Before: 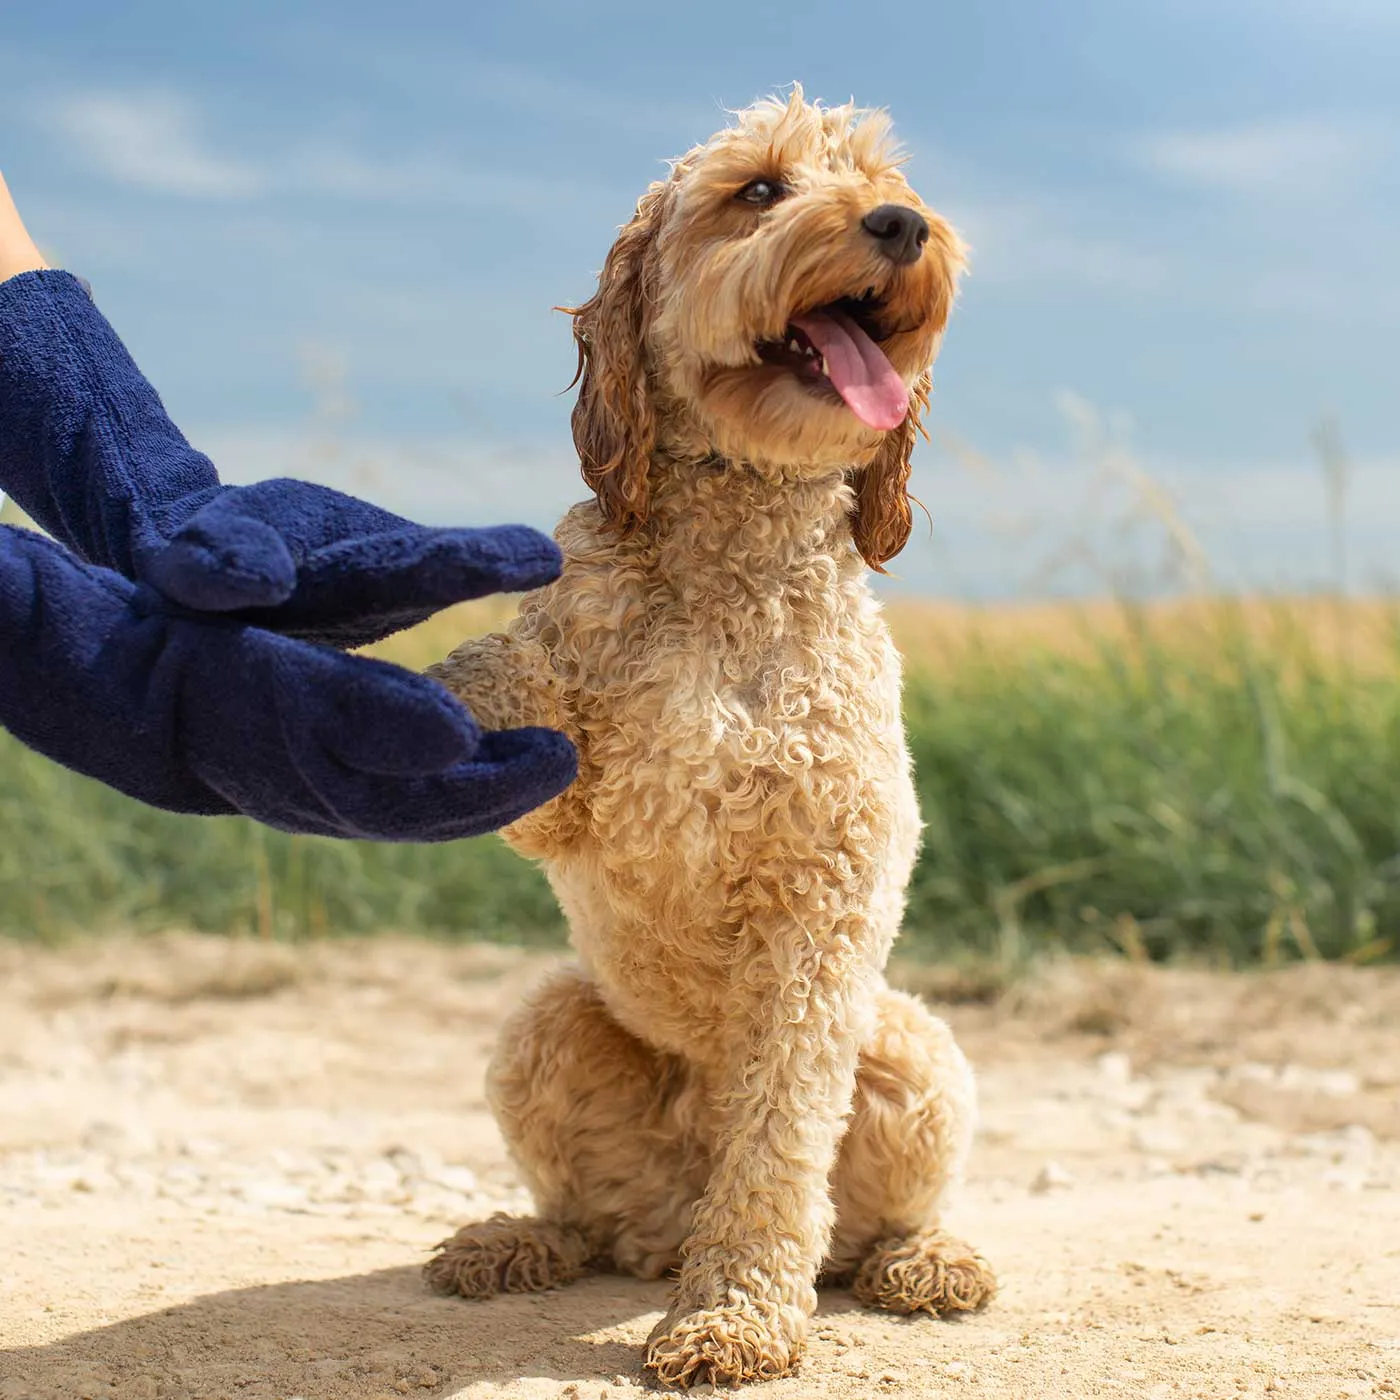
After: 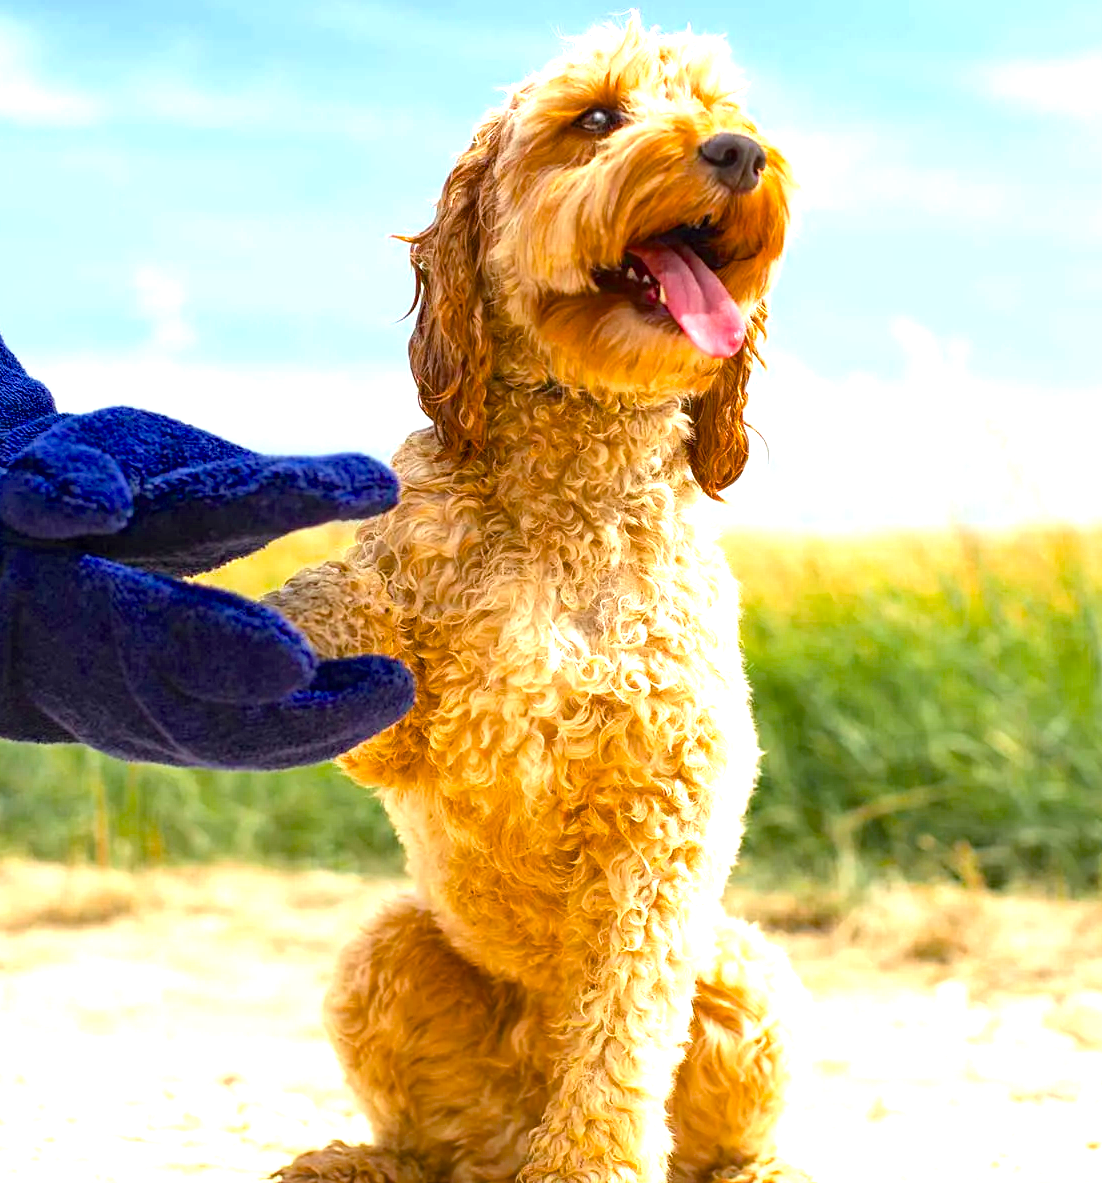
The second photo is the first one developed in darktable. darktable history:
crop: left 11.646%, top 5.196%, right 9.578%, bottom 10.234%
color balance rgb: power › hue 207.54°, perceptual saturation grading › global saturation 25.771%, global vibrance 16.143%, saturation formula JzAzBz (2021)
local contrast: mode bilateral grid, contrast 20, coarseness 50, detail 103%, midtone range 0.2
exposure: black level correction 0, exposure 1.2 EV, compensate highlight preservation false
